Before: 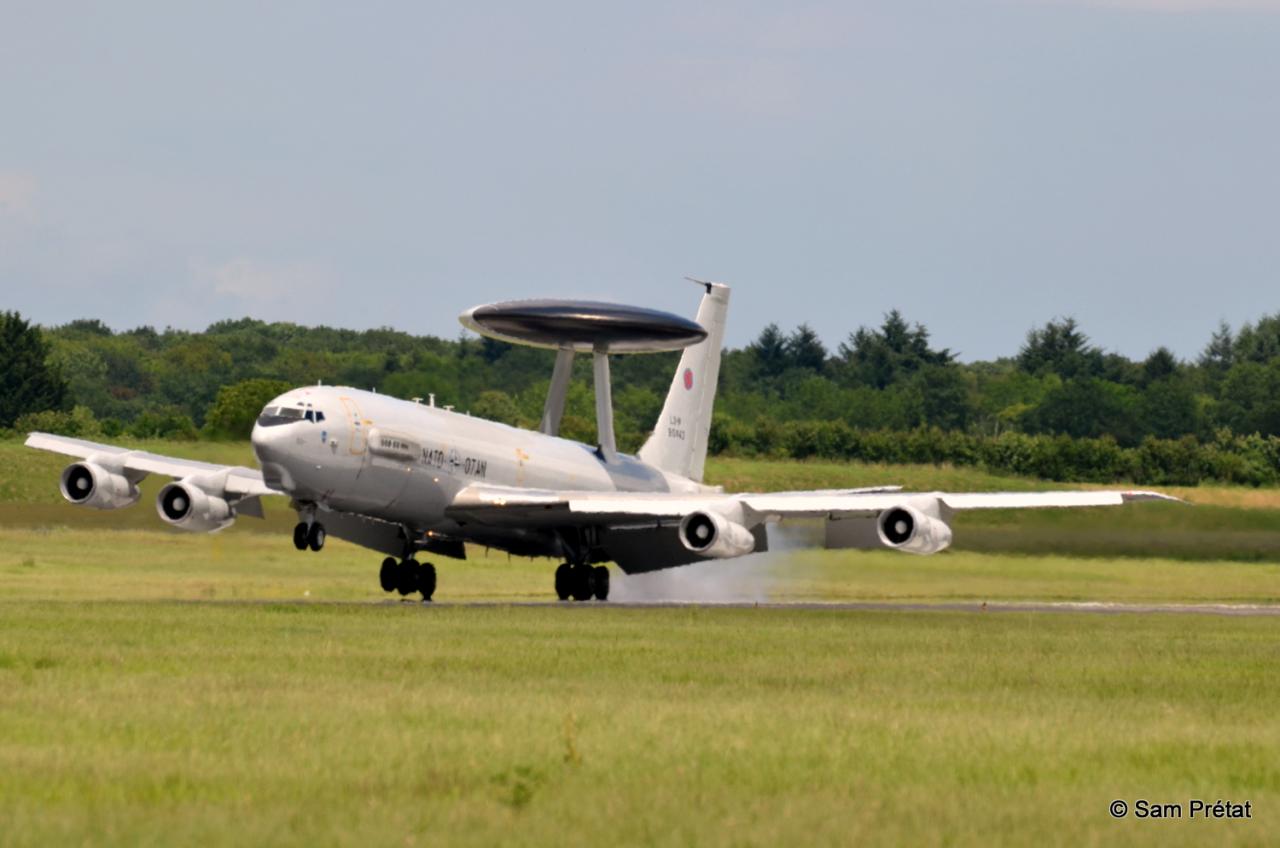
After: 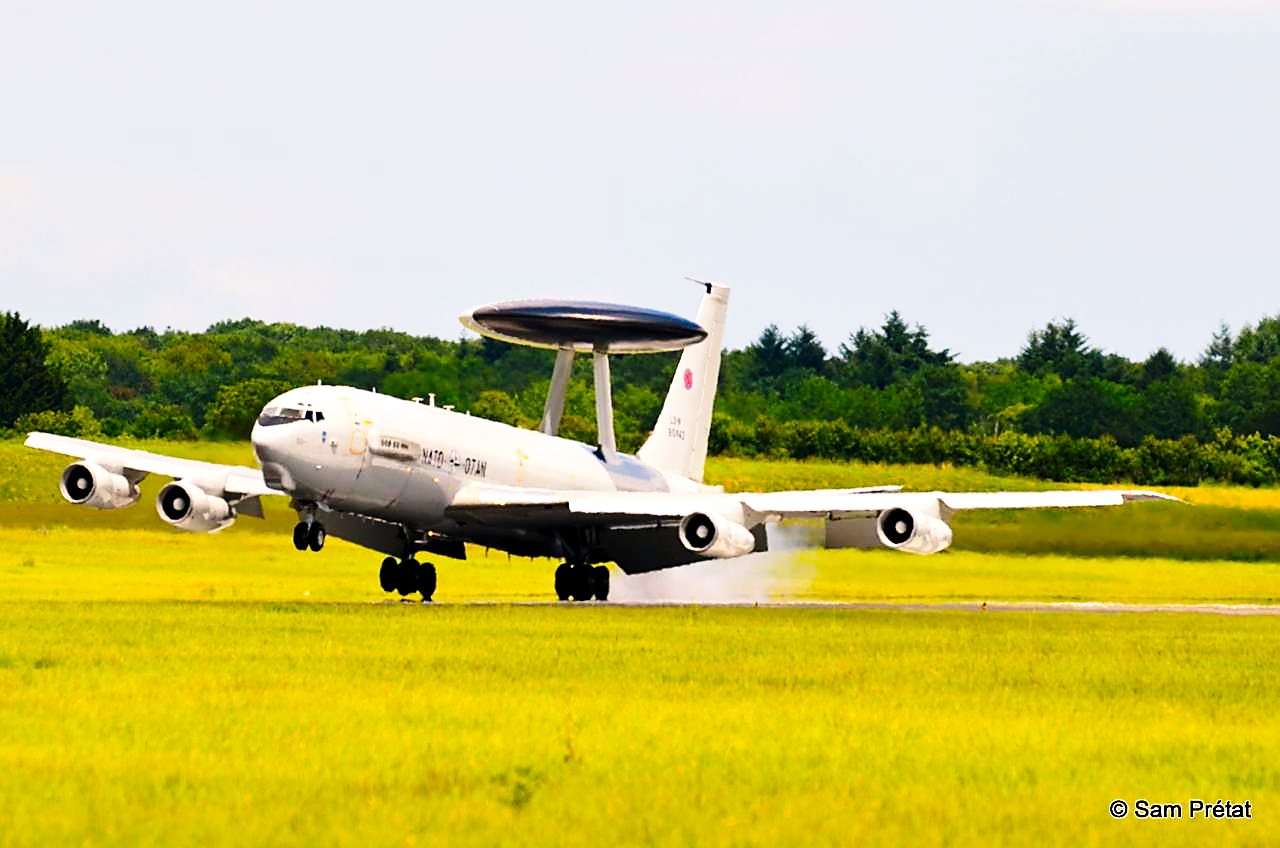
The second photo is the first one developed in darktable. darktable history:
base curve: curves: ch0 [(0, 0) (0.028, 0.03) (0.121, 0.232) (0.46, 0.748) (0.859, 0.968) (1, 1)], preserve colors none
color balance rgb: shadows lift › chroma 0.781%, shadows lift › hue 115.02°, highlights gain › chroma 1.698%, highlights gain › hue 55.4°, perceptual saturation grading › global saturation 41.781%, global vibrance 30.035%
tone equalizer: -8 EV -0.39 EV, -7 EV -0.372 EV, -6 EV -0.314 EV, -5 EV -0.213 EV, -3 EV 0.256 EV, -2 EV 0.324 EV, -1 EV 0.375 EV, +0 EV 0.393 EV, edges refinement/feathering 500, mask exposure compensation -1.57 EV, preserve details no
sharpen: radius 1.375, amount 1.233, threshold 0.779
